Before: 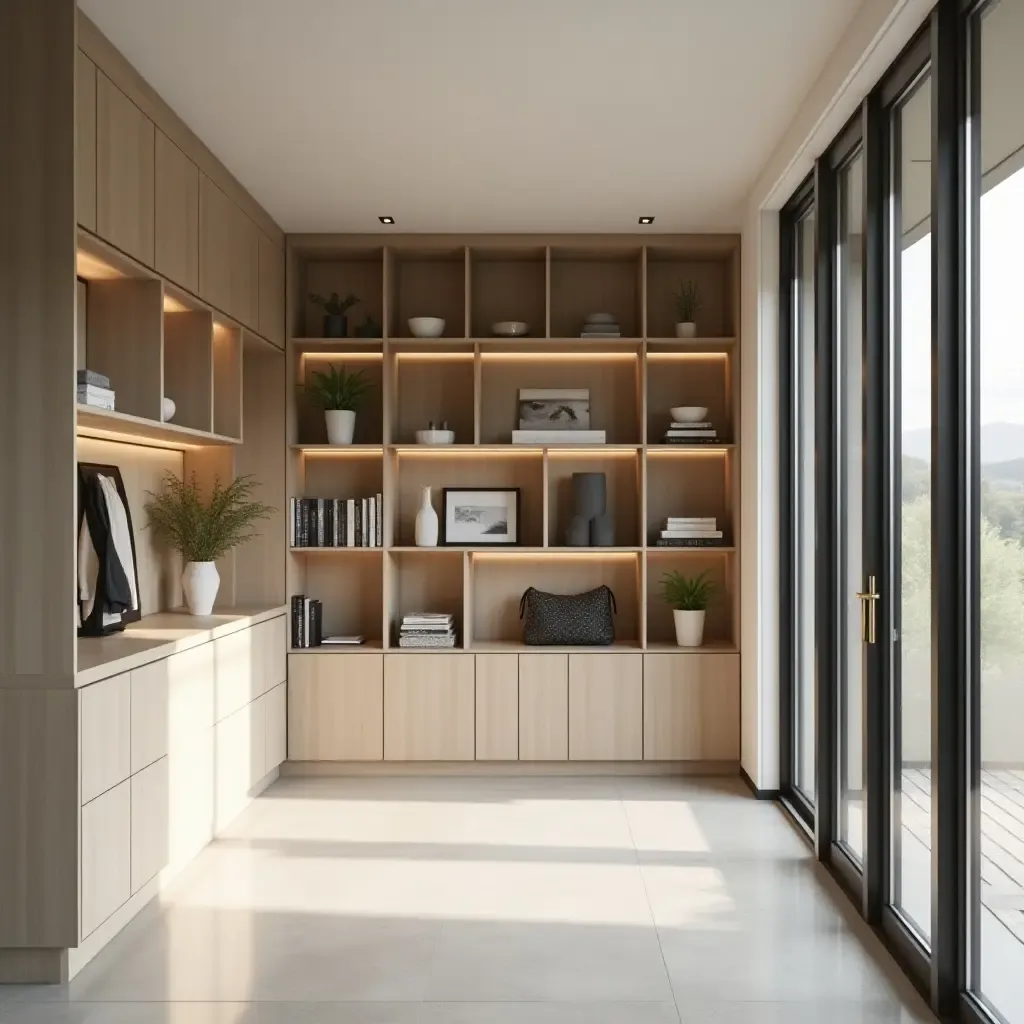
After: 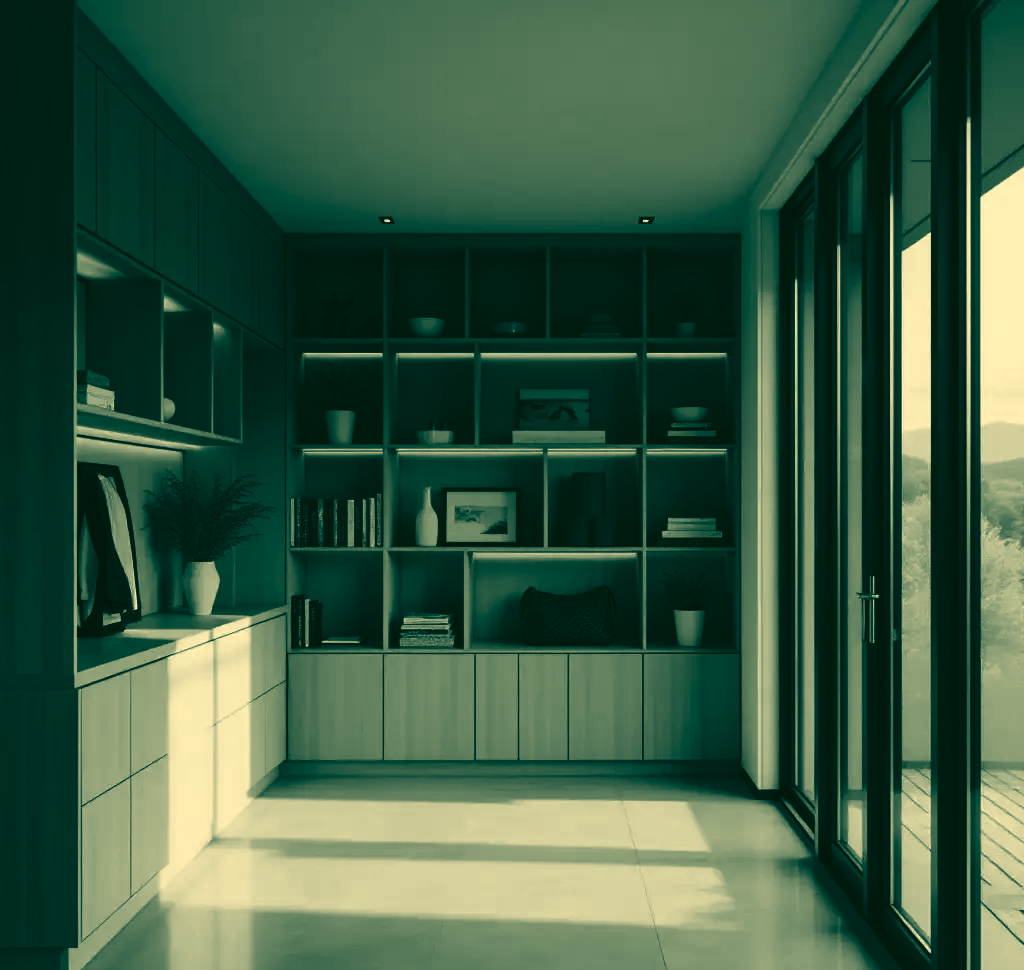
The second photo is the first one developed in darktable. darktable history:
contrast brightness saturation: contrast -0.029, brightness -0.597, saturation -0.982
color correction: highlights a* 2.24, highlights b* 34.16, shadows a* -36.79, shadows b* -5.7
crop and rotate: top 0.009%, bottom 5.175%
